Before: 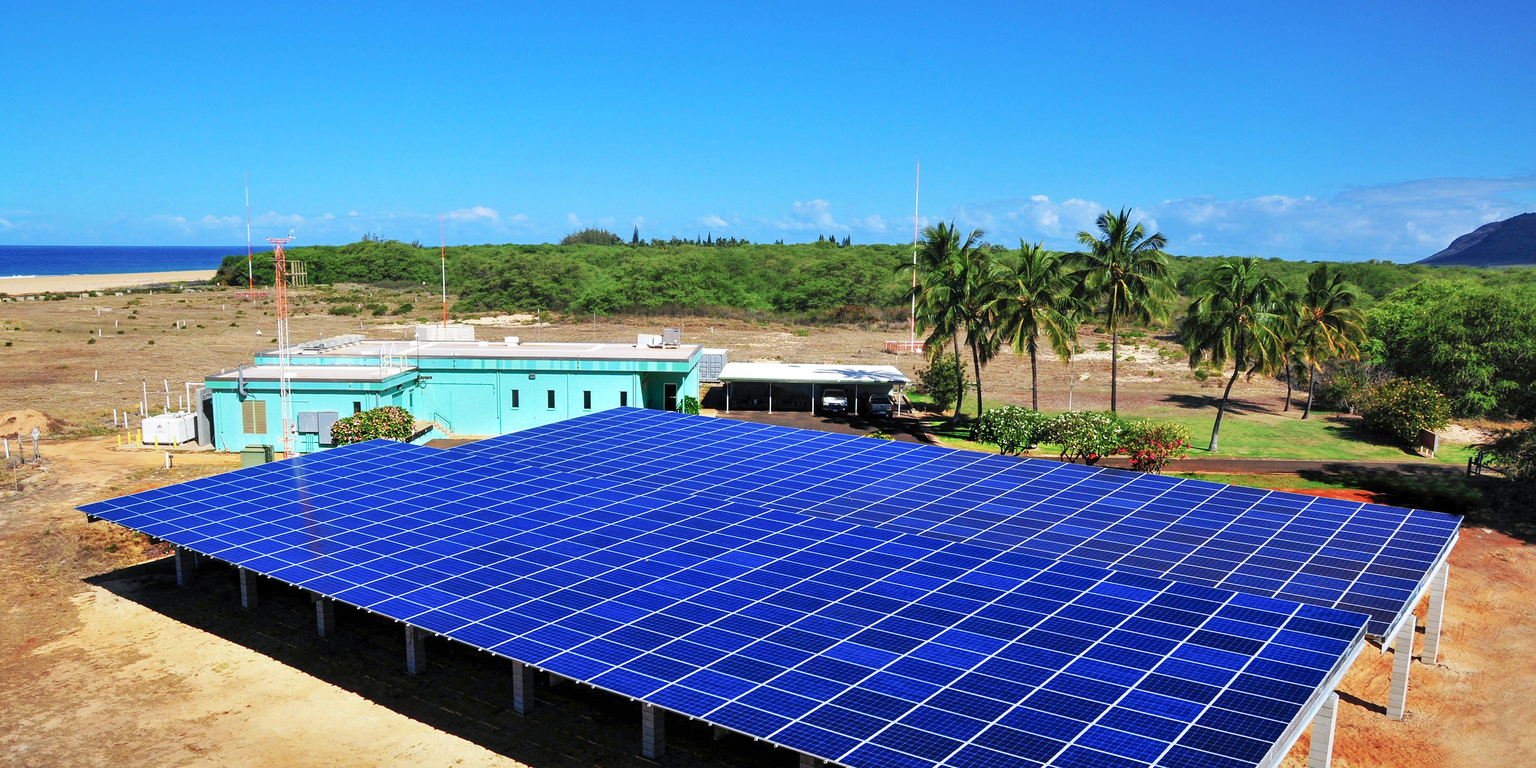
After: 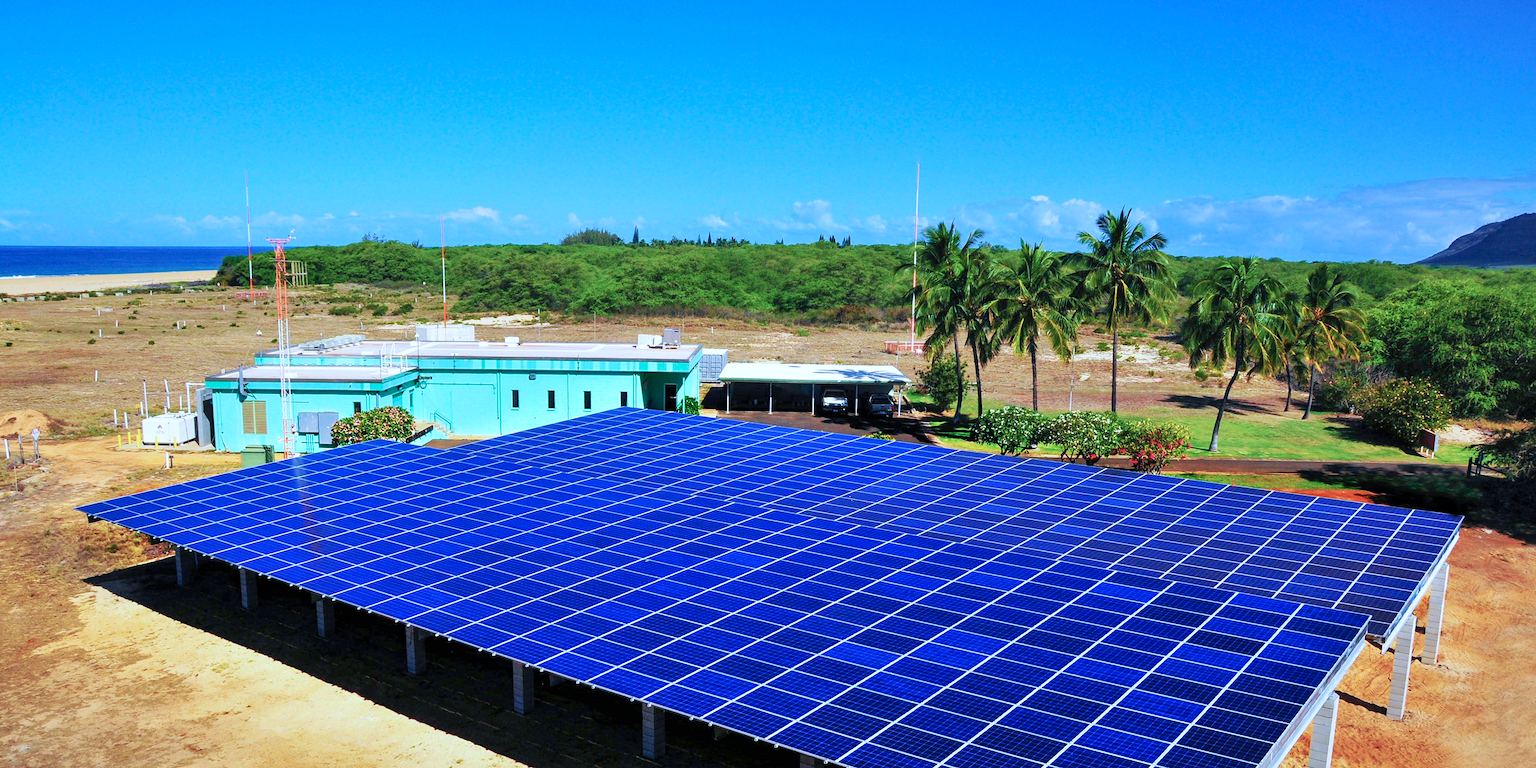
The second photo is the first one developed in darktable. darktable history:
color calibration: x 0.37, y 0.377, temperature 4289.93 K
velvia: strength 45%
